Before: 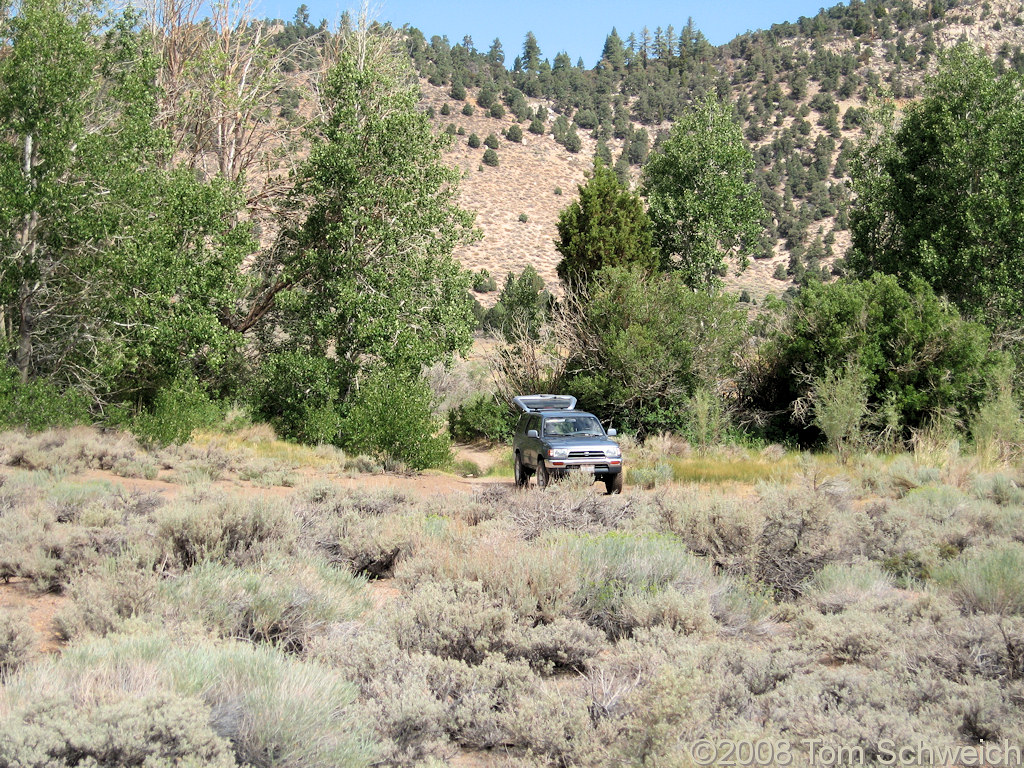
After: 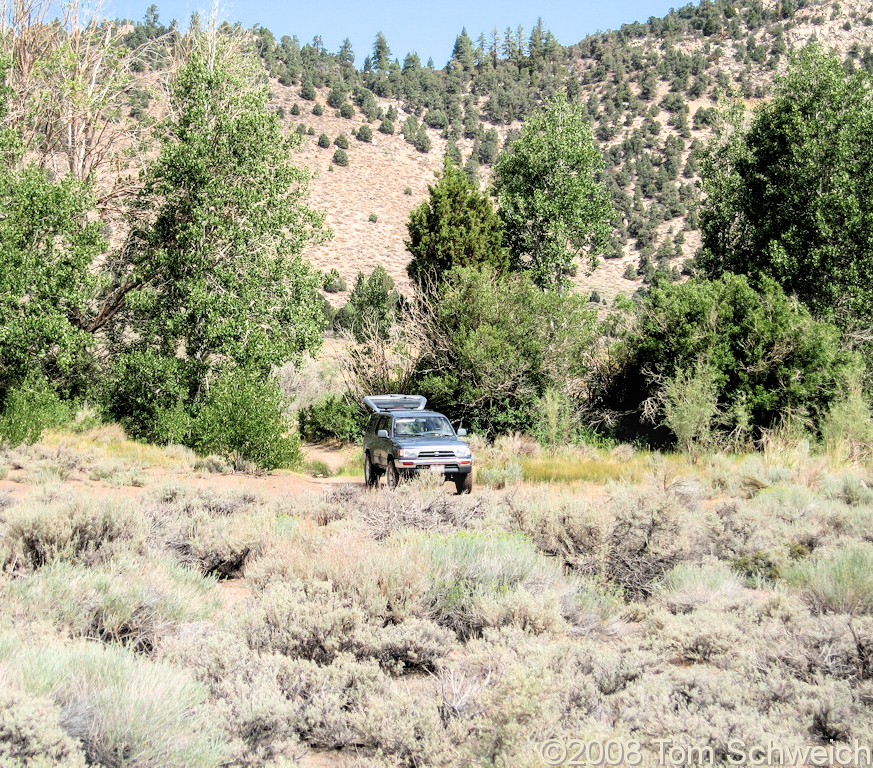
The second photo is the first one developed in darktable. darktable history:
tone equalizer: -8 EV -0.405 EV, -7 EV -0.427 EV, -6 EV -0.37 EV, -5 EV -0.252 EV, -3 EV 0.193 EV, -2 EV 0.354 EV, -1 EV 0.385 EV, +0 EV 0.388 EV
local contrast: on, module defaults
exposure: exposure 0.211 EV, compensate highlight preservation false
crop and rotate: left 14.682%
filmic rgb: middle gray luminance 9.24%, black relative exposure -10.63 EV, white relative exposure 3.44 EV, threshold 5.94 EV, target black luminance 0%, hardness 5.97, latitude 59.54%, contrast 1.088, highlights saturation mix 3.83%, shadows ↔ highlights balance 28.64%, iterations of high-quality reconstruction 0, enable highlight reconstruction true
